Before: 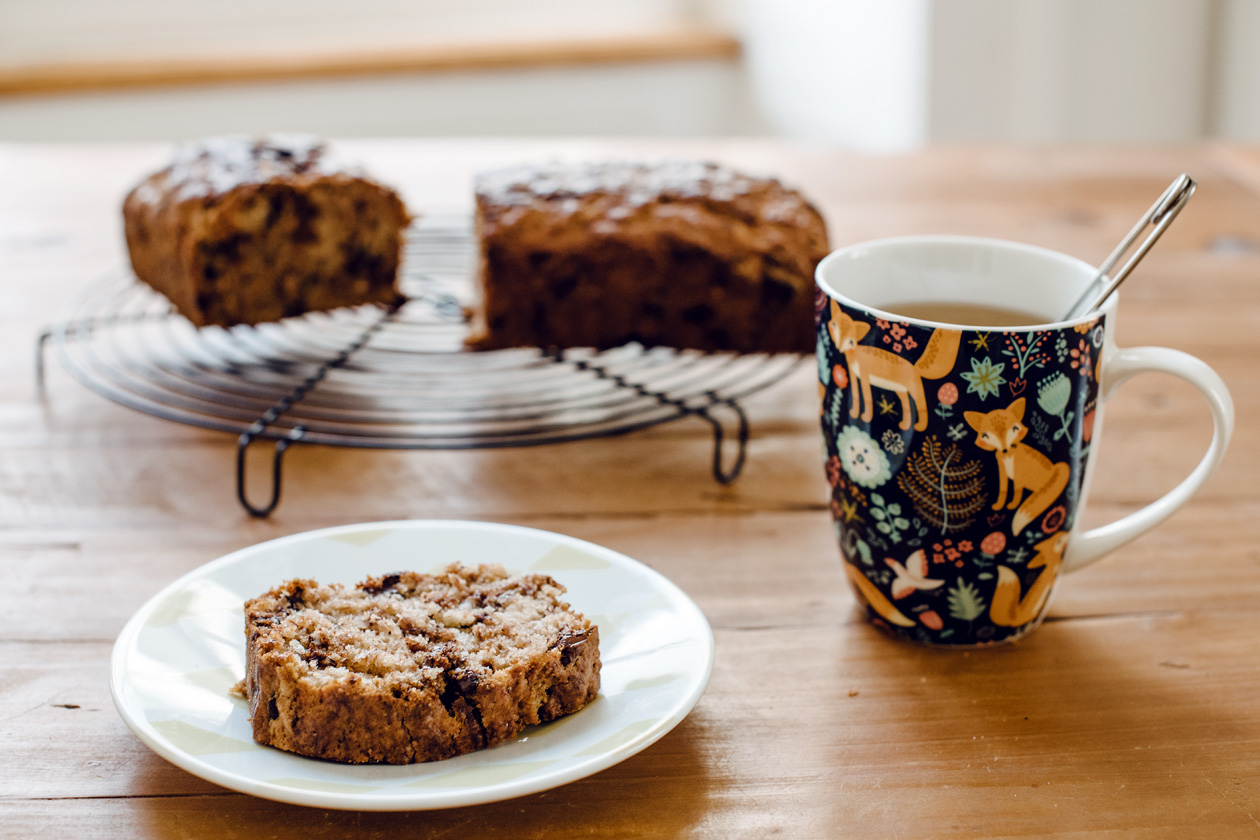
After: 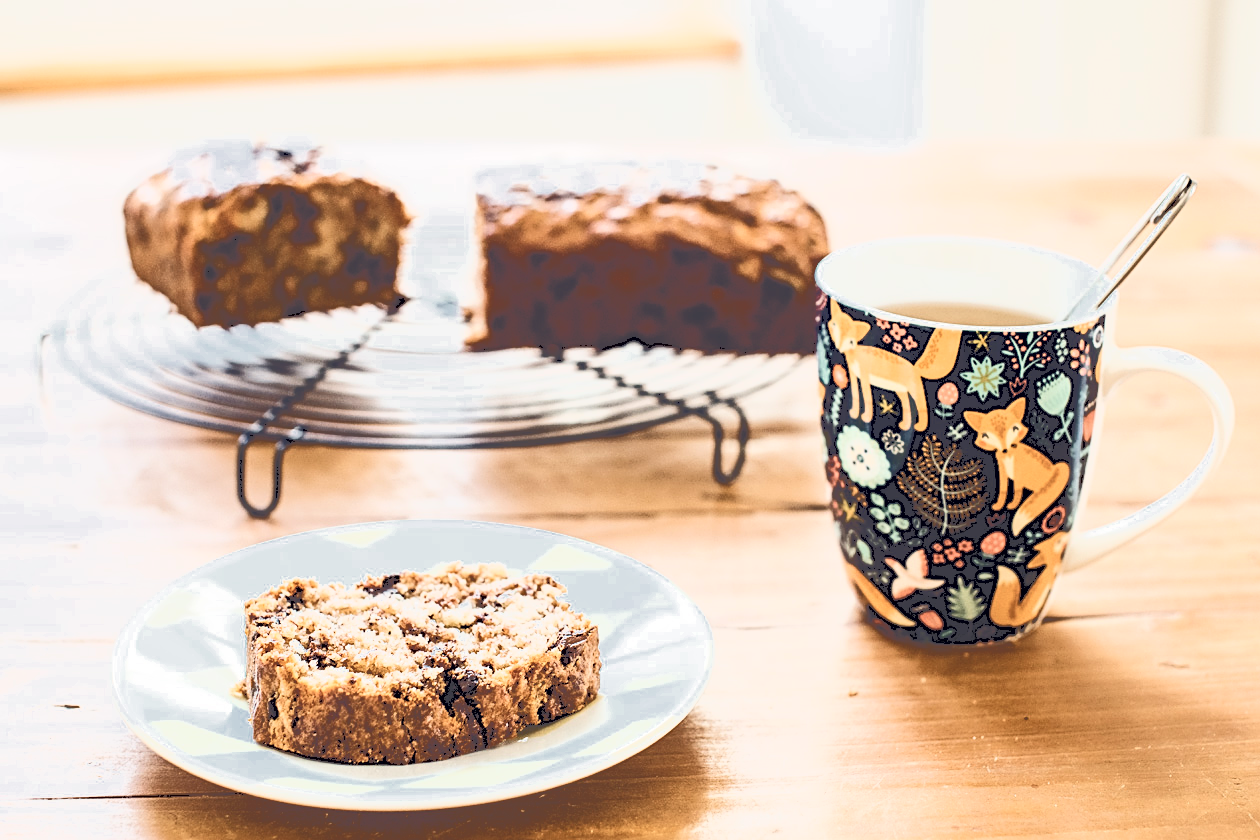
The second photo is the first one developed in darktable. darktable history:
sharpen: on, module defaults
tone curve: curves: ch0 [(0, 0) (0.003, 0.279) (0.011, 0.287) (0.025, 0.295) (0.044, 0.304) (0.069, 0.316) (0.1, 0.319) (0.136, 0.316) (0.177, 0.32) (0.224, 0.359) (0.277, 0.421) (0.335, 0.511) (0.399, 0.639) (0.468, 0.734) (0.543, 0.827) (0.623, 0.89) (0.709, 0.944) (0.801, 0.965) (0.898, 0.968) (1, 1)], color space Lab, independent channels, preserve colors none
color zones: curves: ch0 [(0, 0.497) (0.143, 0.5) (0.286, 0.5) (0.429, 0.483) (0.571, 0.116) (0.714, -0.006) (0.857, 0.28) (1, 0.497)]
